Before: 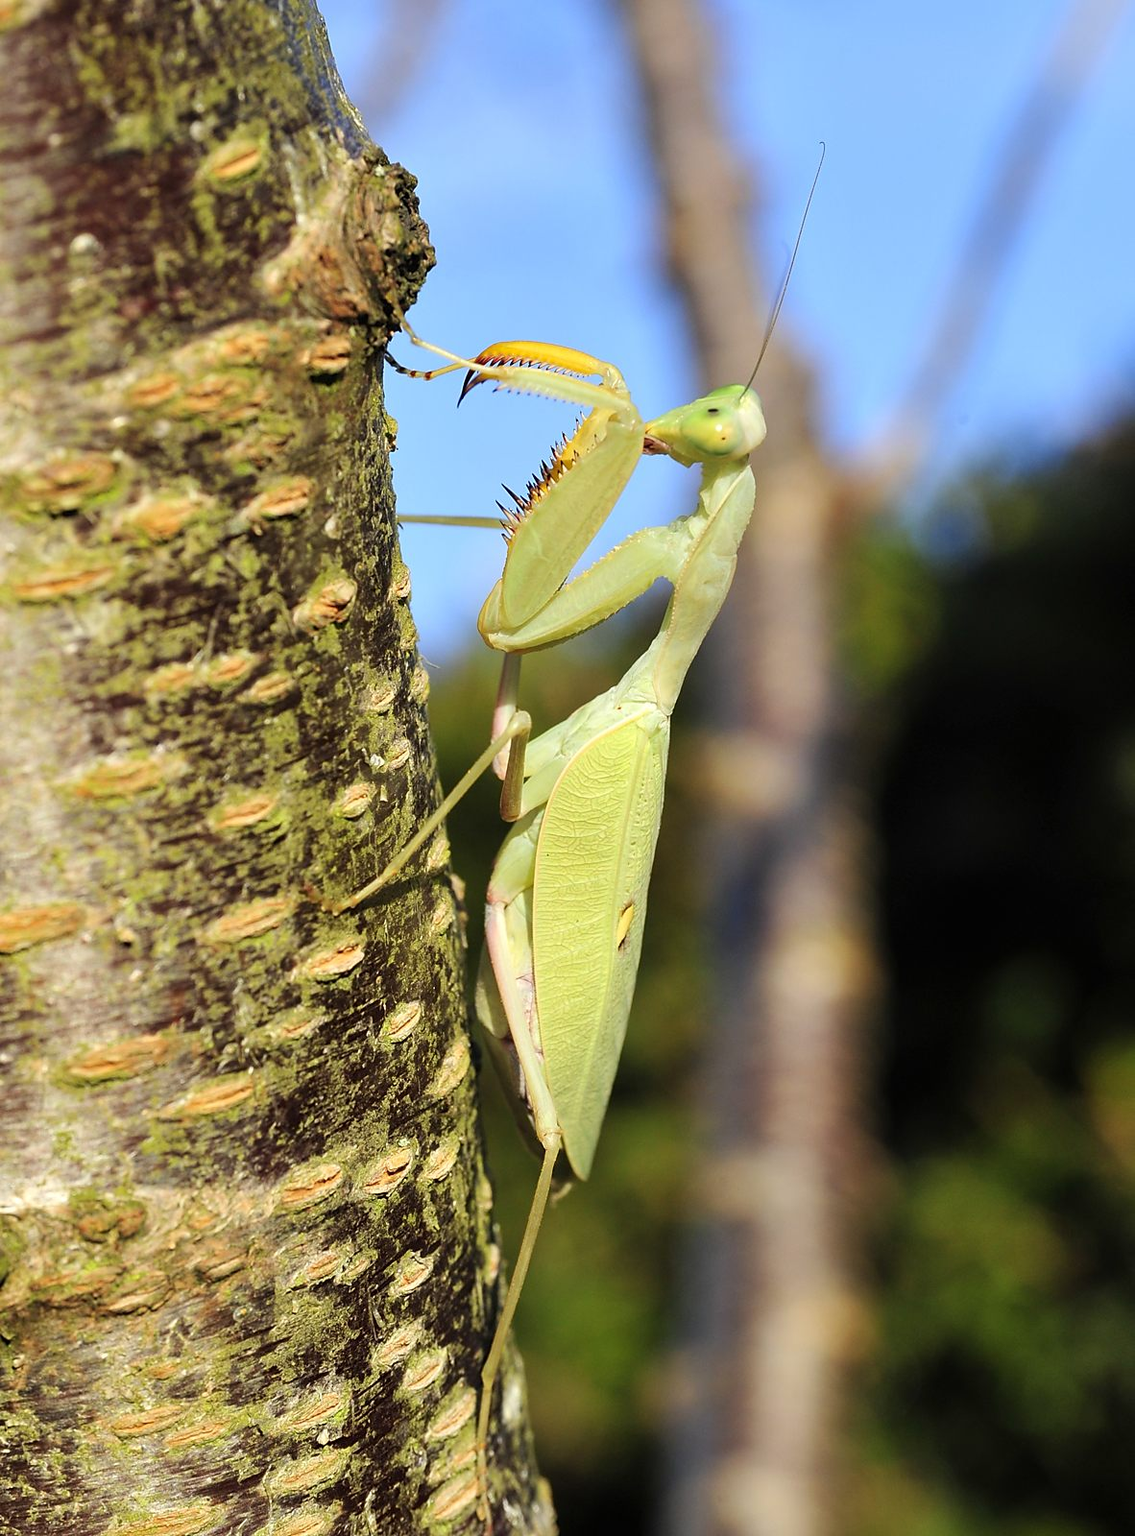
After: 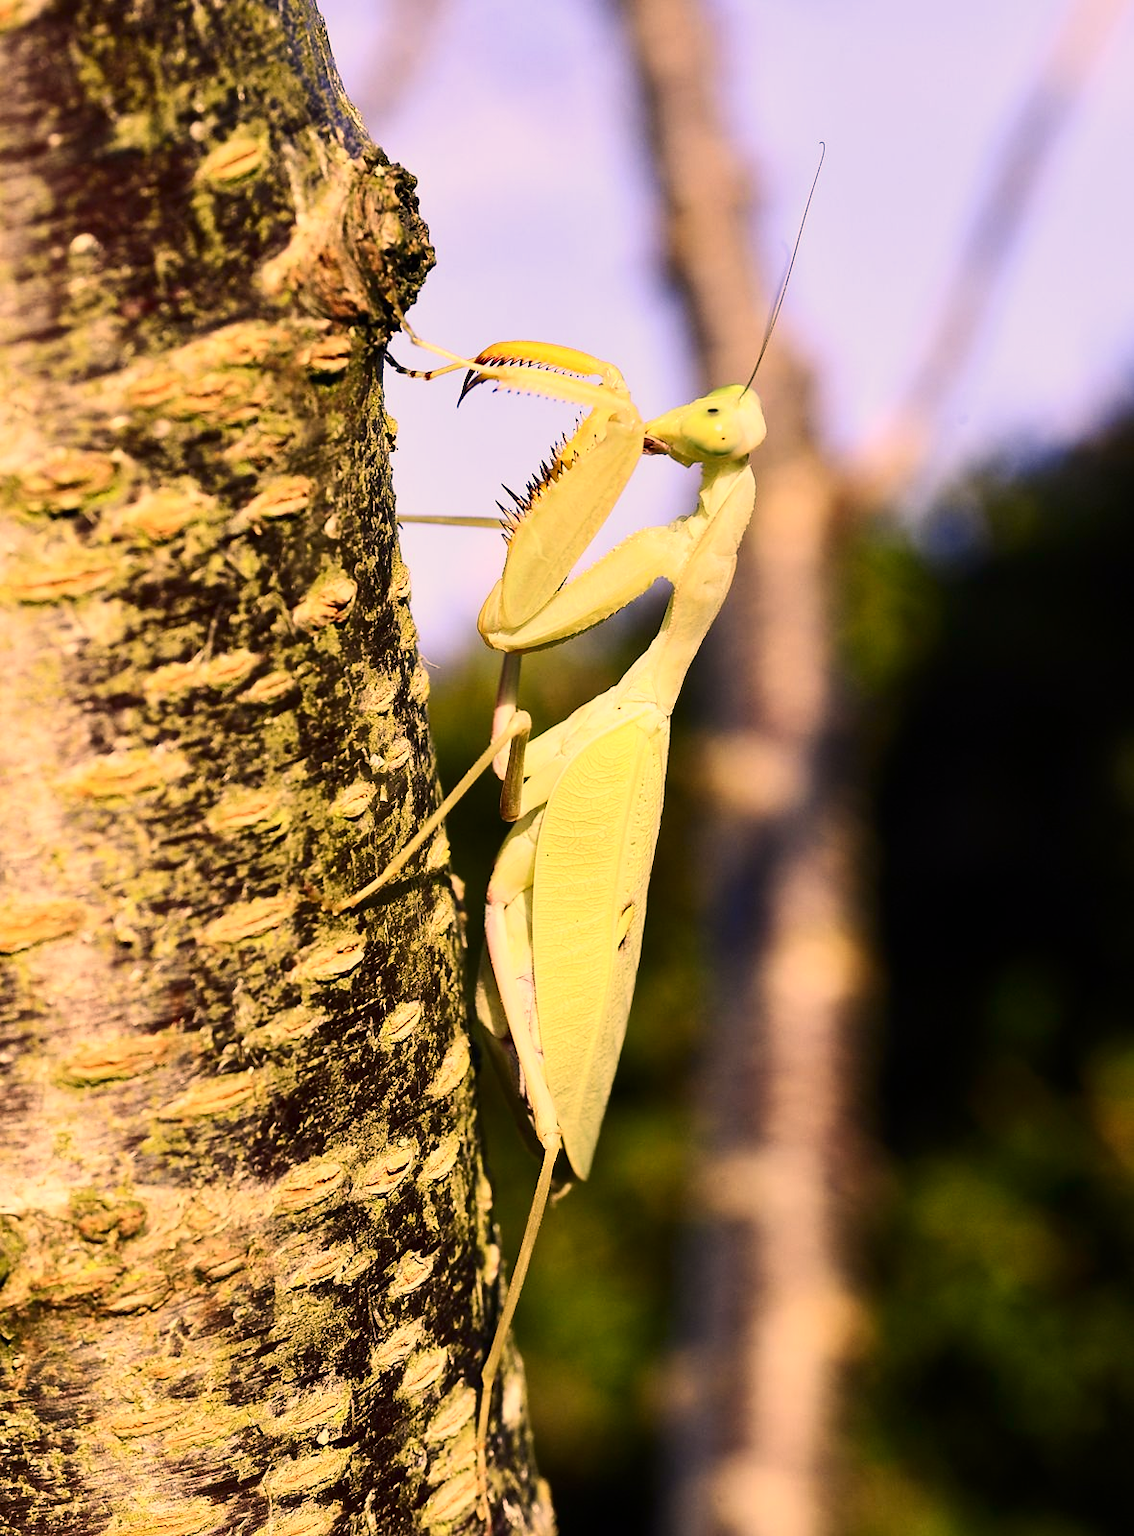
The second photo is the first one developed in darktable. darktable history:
contrast brightness saturation: contrast 0.297
color correction: highlights a* 17.52, highlights b* 18.46
color balance rgb: shadows lift › chroma 2.983%, shadows lift › hue 280.92°, highlights gain › chroma 2.041%, highlights gain › hue 64.09°, perceptual saturation grading › global saturation -1.911%, perceptual saturation grading › highlights -7.933%, perceptual saturation grading › mid-tones 8.547%, perceptual saturation grading › shadows 5.181%
